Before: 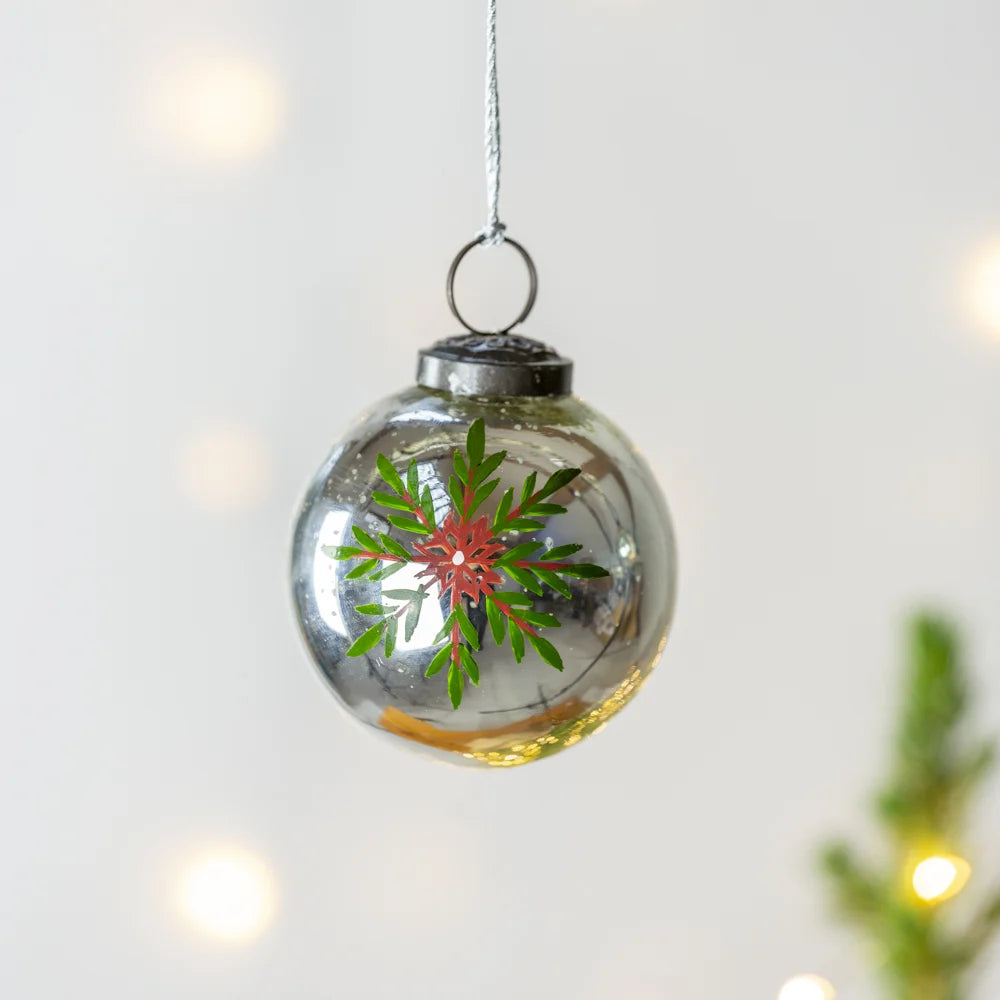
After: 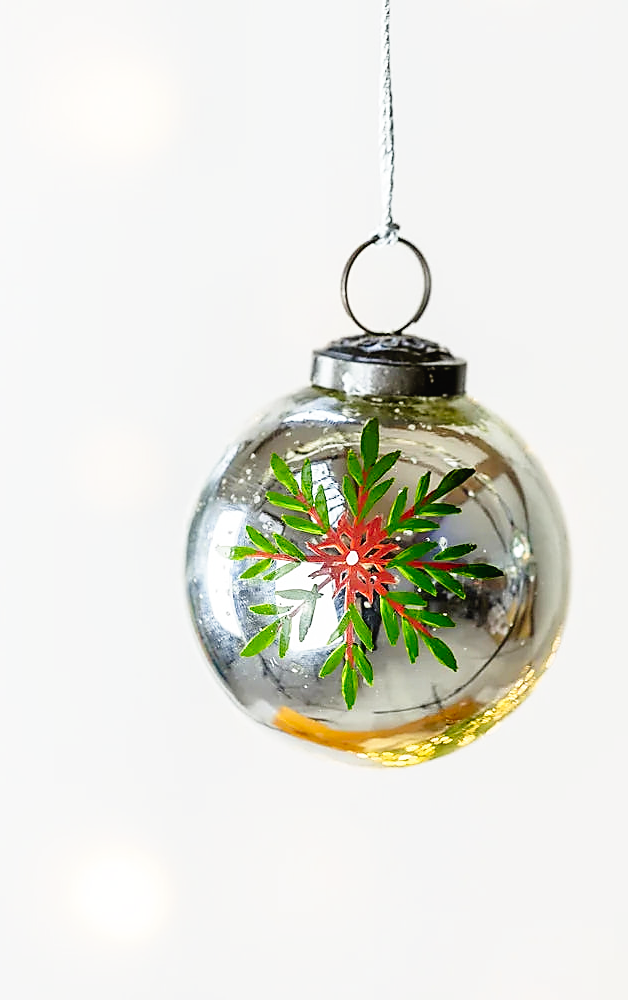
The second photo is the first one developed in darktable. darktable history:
tone curve: curves: ch0 [(0, 0.016) (0.11, 0.039) (0.259, 0.235) (0.383, 0.437) (0.499, 0.597) (0.733, 0.867) (0.843, 0.948) (1, 1)], preserve colors none
crop: left 10.674%, right 26.472%
sharpen: radius 1.424, amount 1.245, threshold 0.806
